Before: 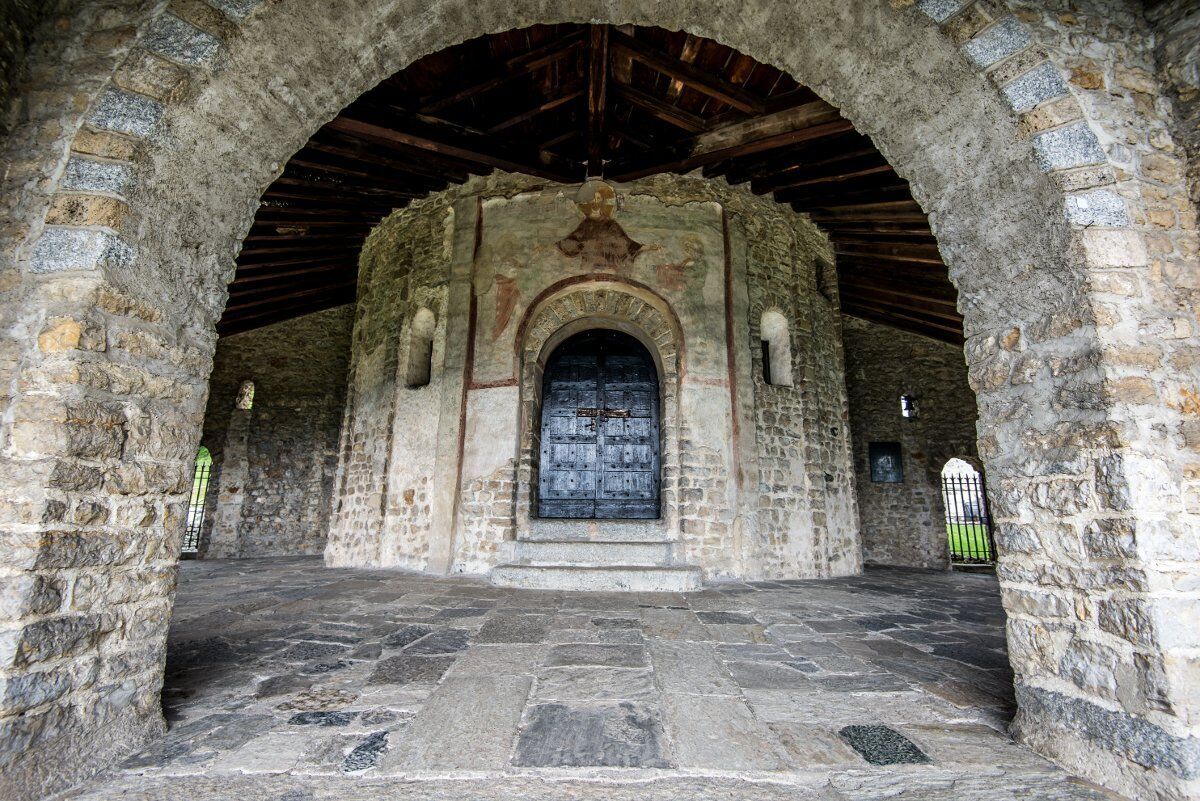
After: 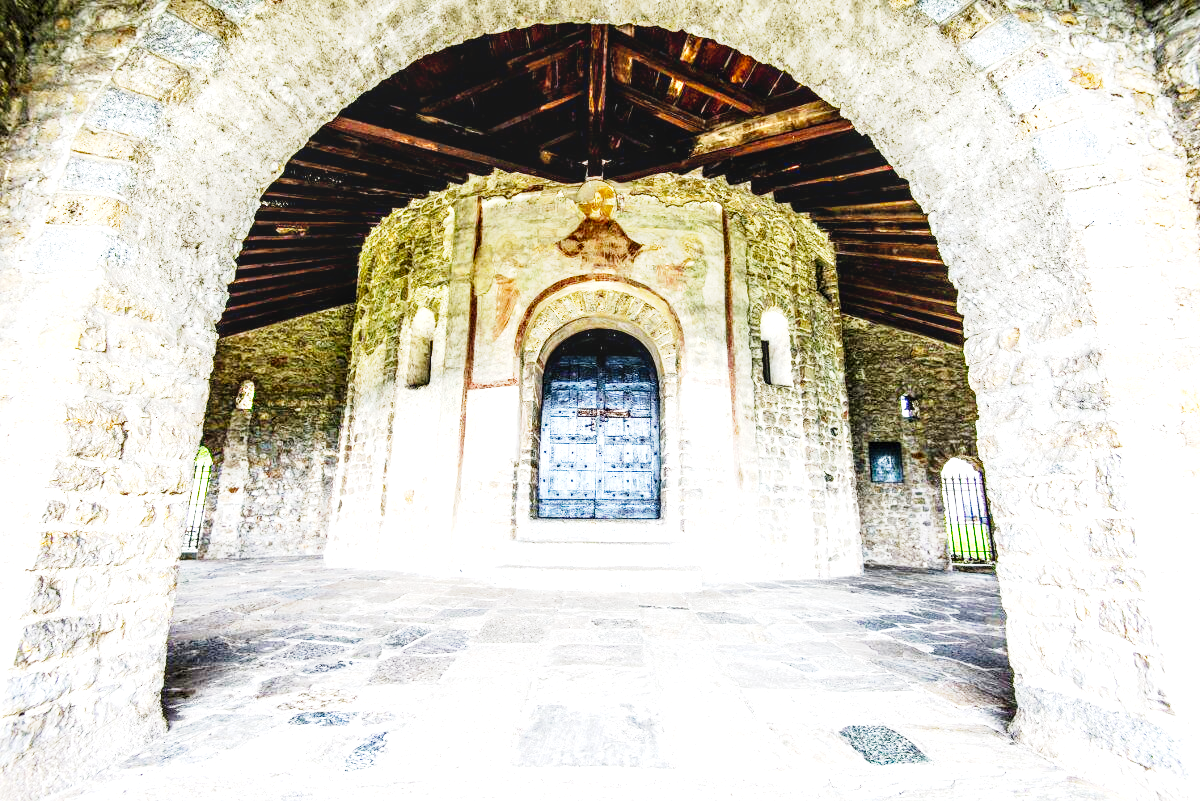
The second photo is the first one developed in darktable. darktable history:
local contrast: on, module defaults
base curve: curves: ch0 [(0, 0) (0, 0.001) (0.001, 0.001) (0.004, 0.002) (0.007, 0.004) (0.015, 0.013) (0.033, 0.045) (0.052, 0.096) (0.075, 0.17) (0.099, 0.241) (0.163, 0.42) (0.219, 0.55) (0.259, 0.616) (0.327, 0.722) (0.365, 0.765) (0.522, 0.873) (0.547, 0.881) (0.689, 0.919) (0.826, 0.952) (1, 1)], preserve colors none
color balance rgb: linear chroma grading › global chroma 15.529%, perceptual saturation grading › global saturation 0.143%, global vibrance 9.381%
exposure: black level correction 0, exposure 1.673 EV, compensate highlight preservation false
